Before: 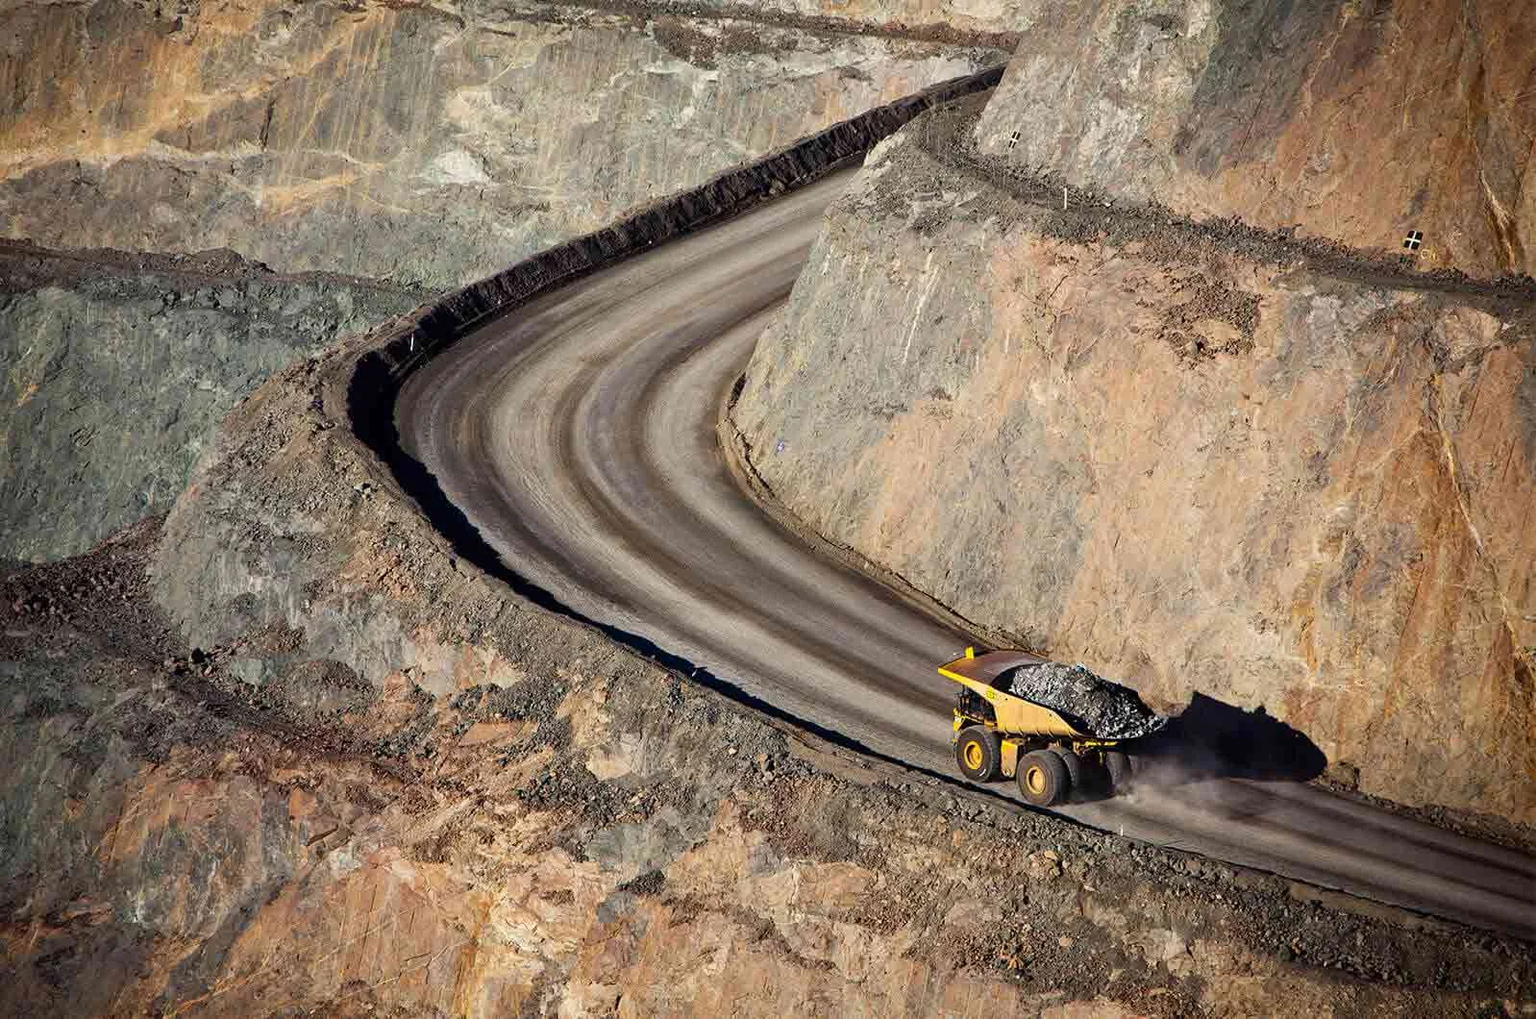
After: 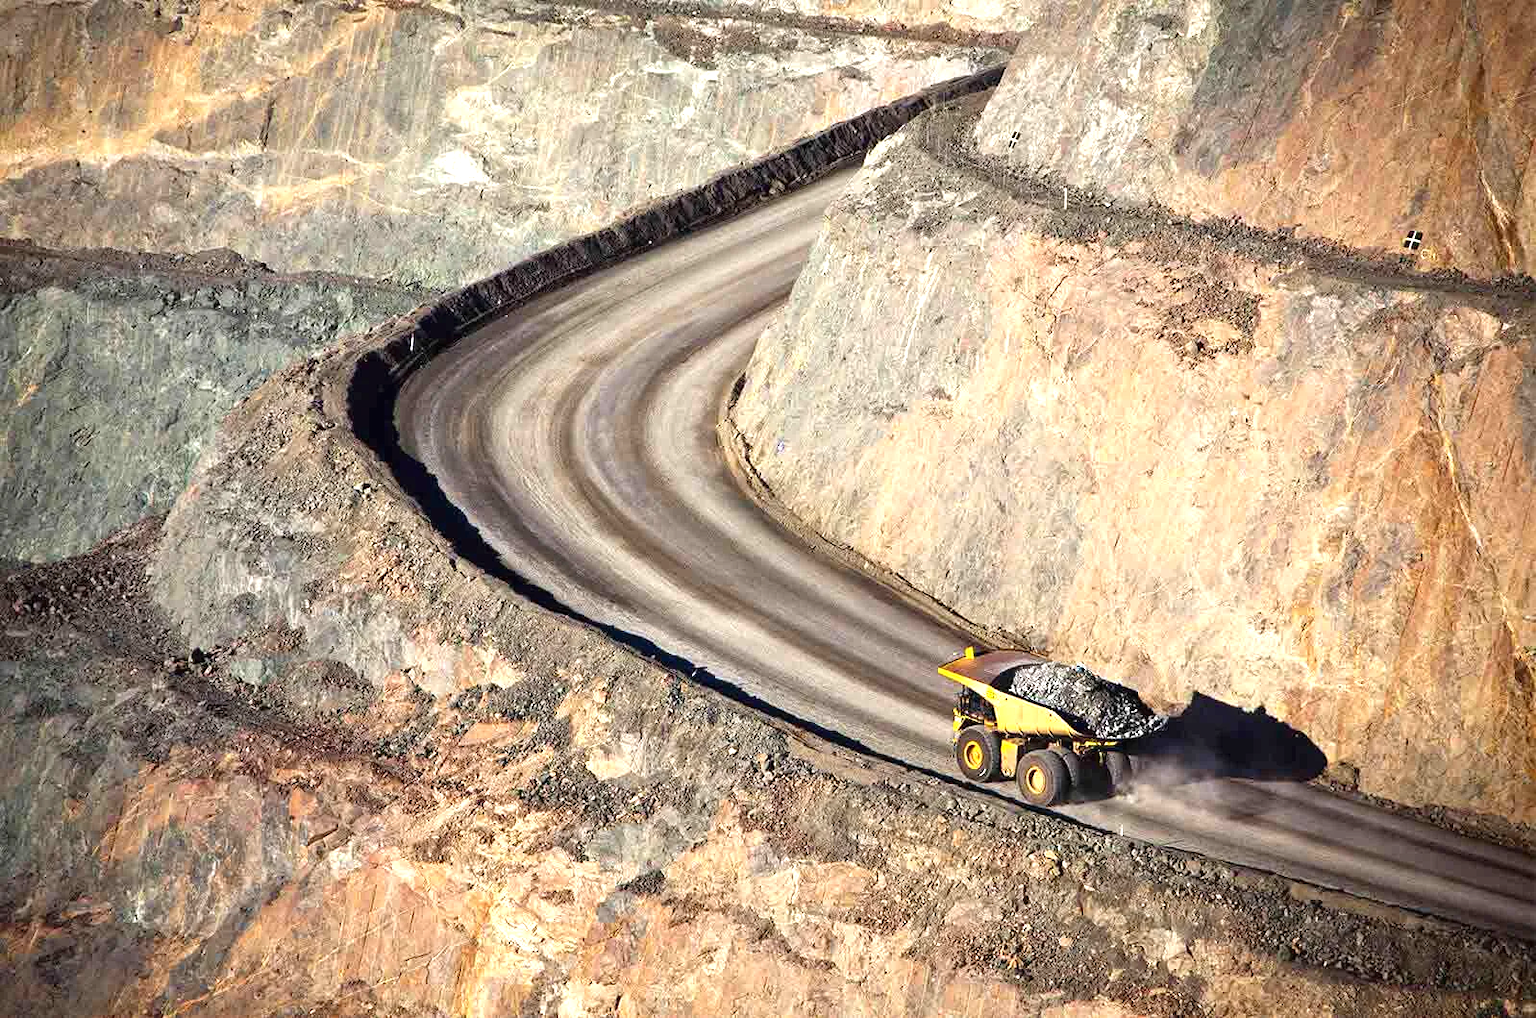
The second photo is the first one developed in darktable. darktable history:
exposure: black level correction -0.001, exposure 0.91 EV, compensate exposure bias true, compensate highlight preservation false
